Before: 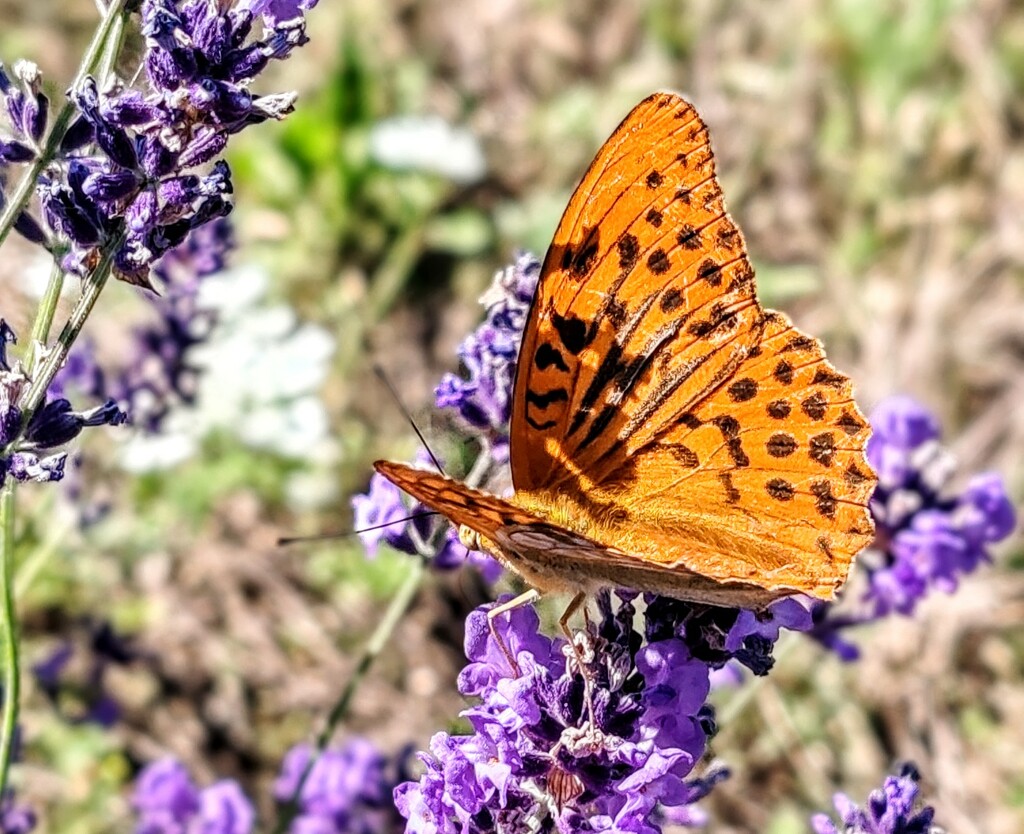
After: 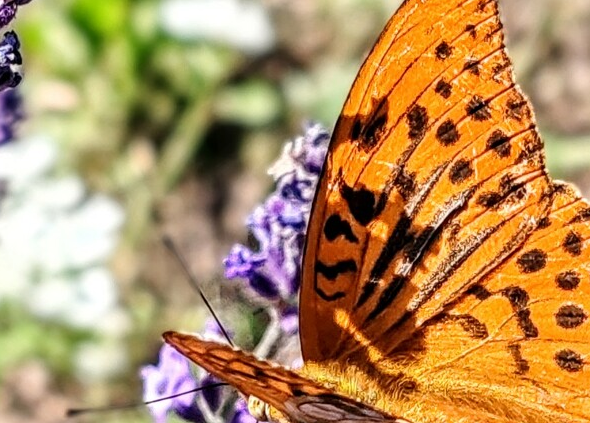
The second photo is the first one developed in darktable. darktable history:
crop: left 20.685%, top 15.541%, right 21.685%, bottom 33.733%
